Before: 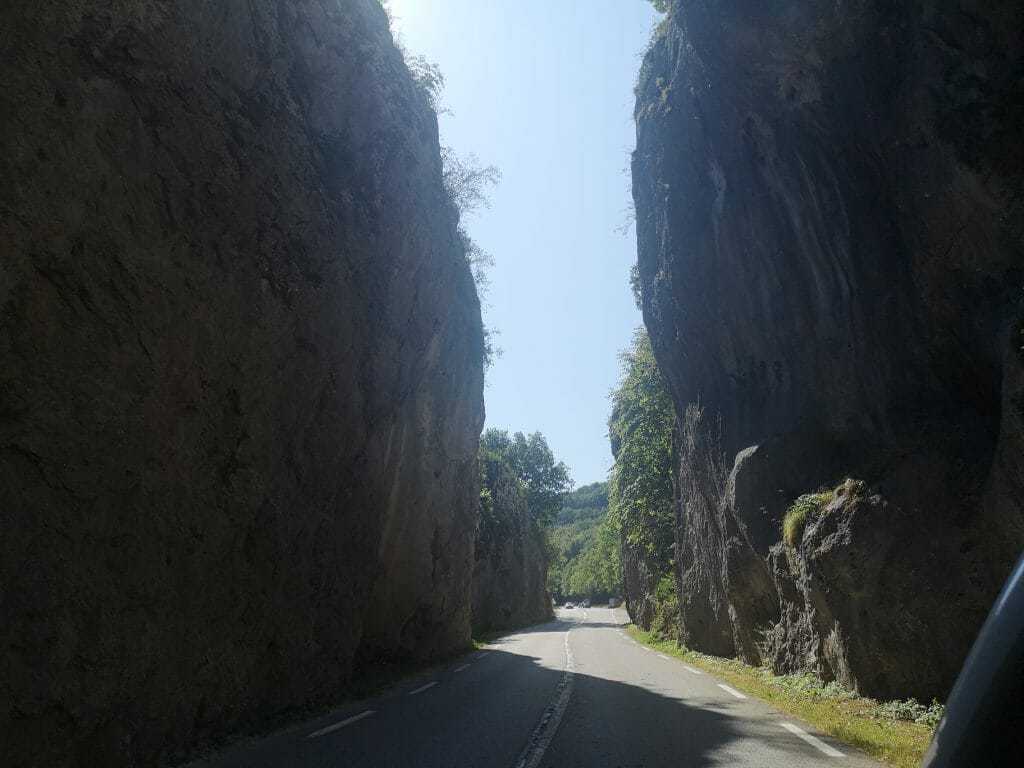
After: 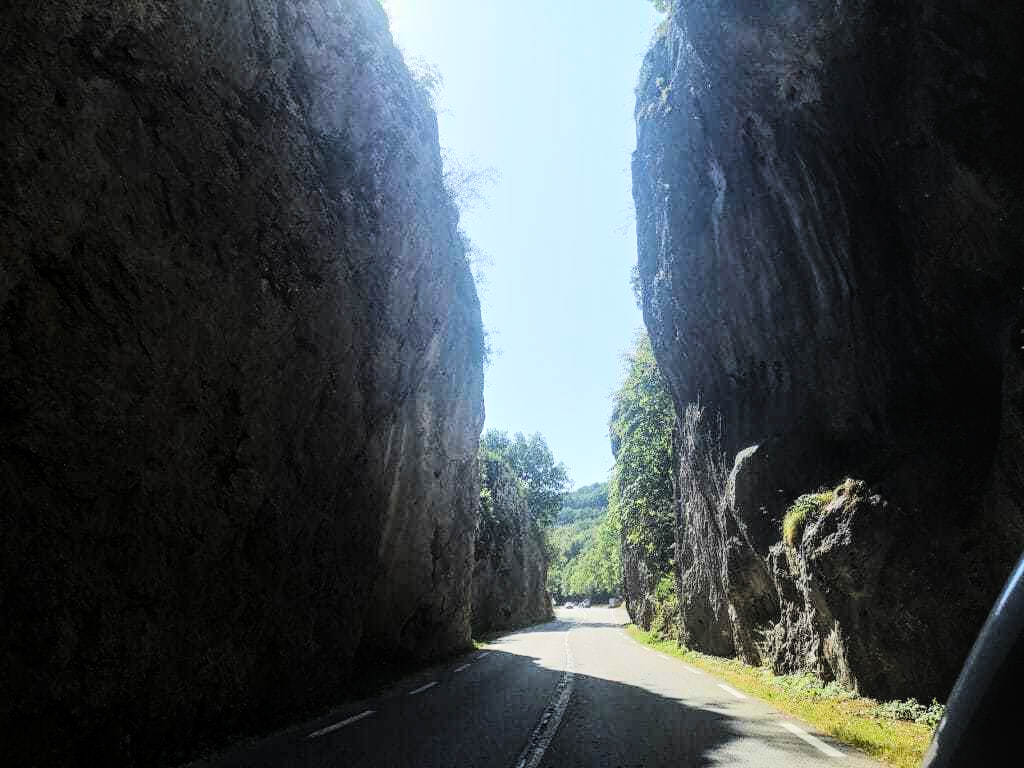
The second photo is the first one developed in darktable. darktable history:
tone curve: curves: ch0 [(0, 0) (0.004, 0) (0.133, 0.071) (0.325, 0.456) (0.832, 0.957) (1, 1)], color space Lab, linked channels, preserve colors none
local contrast: on, module defaults
